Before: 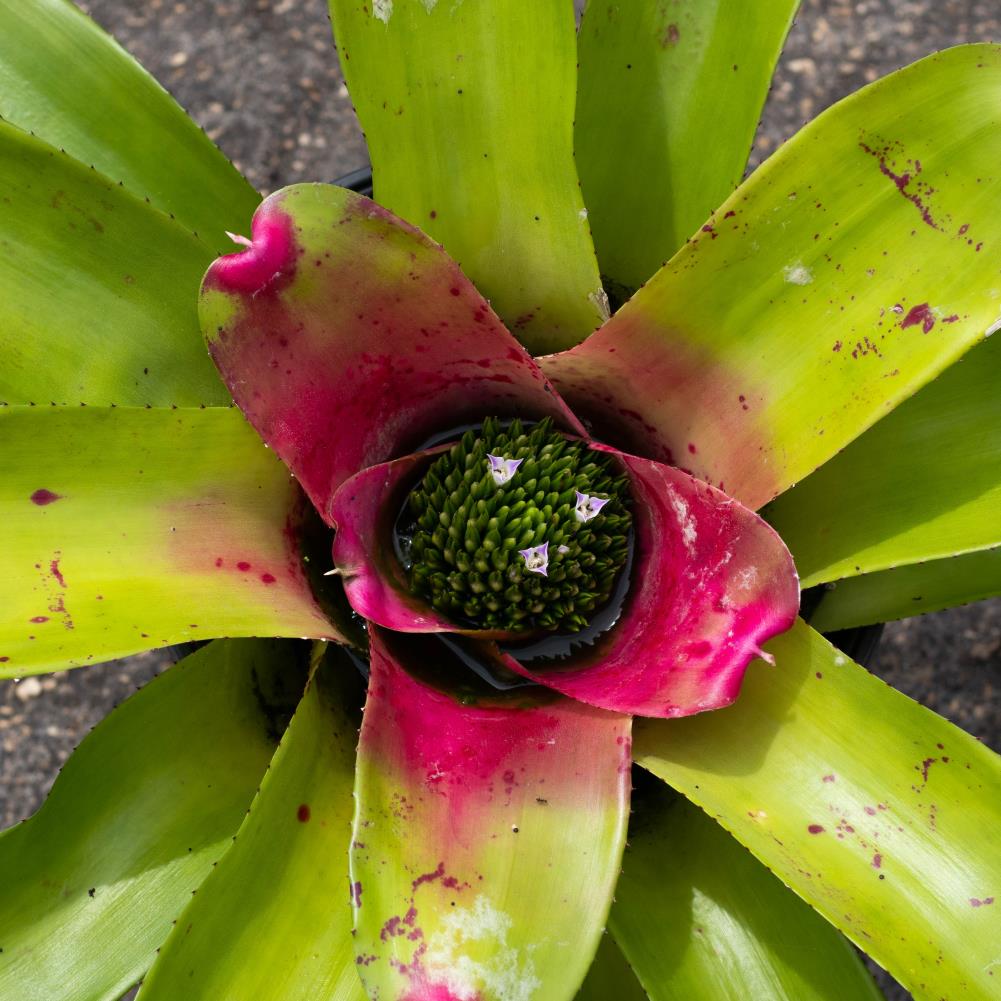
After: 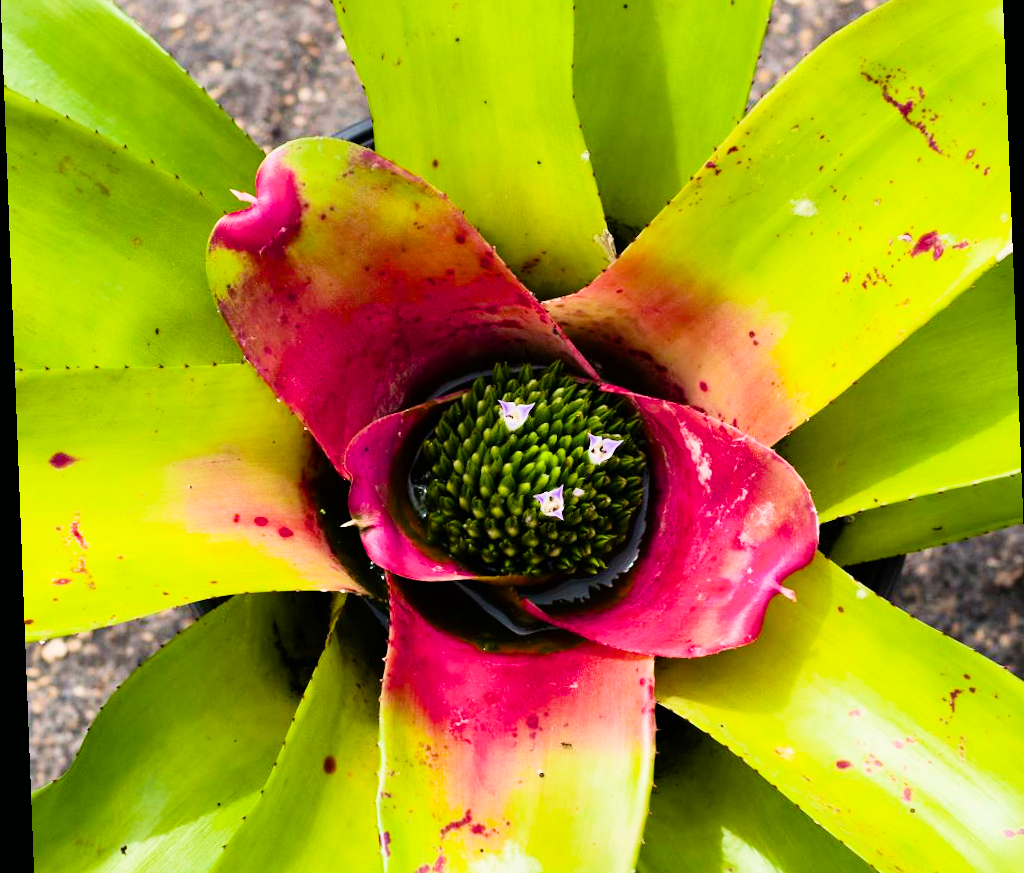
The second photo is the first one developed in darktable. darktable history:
rotate and perspective: rotation -2.22°, lens shift (horizontal) -0.022, automatic cropping off
crop: top 7.625%, bottom 8.027%
velvia: on, module defaults
exposure: black level correction 0, exposure 1.2 EV, compensate exposure bias true, compensate highlight preservation false
color balance rgb: linear chroma grading › shadows 16%, perceptual saturation grading › global saturation 8%, perceptual saturation grading › shadows 4%, perceptual brilliance grading › global brilliance 2%, perceptual brilliance grading › highlights 8%, perceptual brilliance grading › shadows -4%, global vibrance 16%, saturation formula JzAzBz (2021)
filmic rgb: black relative exposure -7.5 EV, white relative exposure 5 EV, hardness 3.31, contrast 1.3, contrast in shadows safe
